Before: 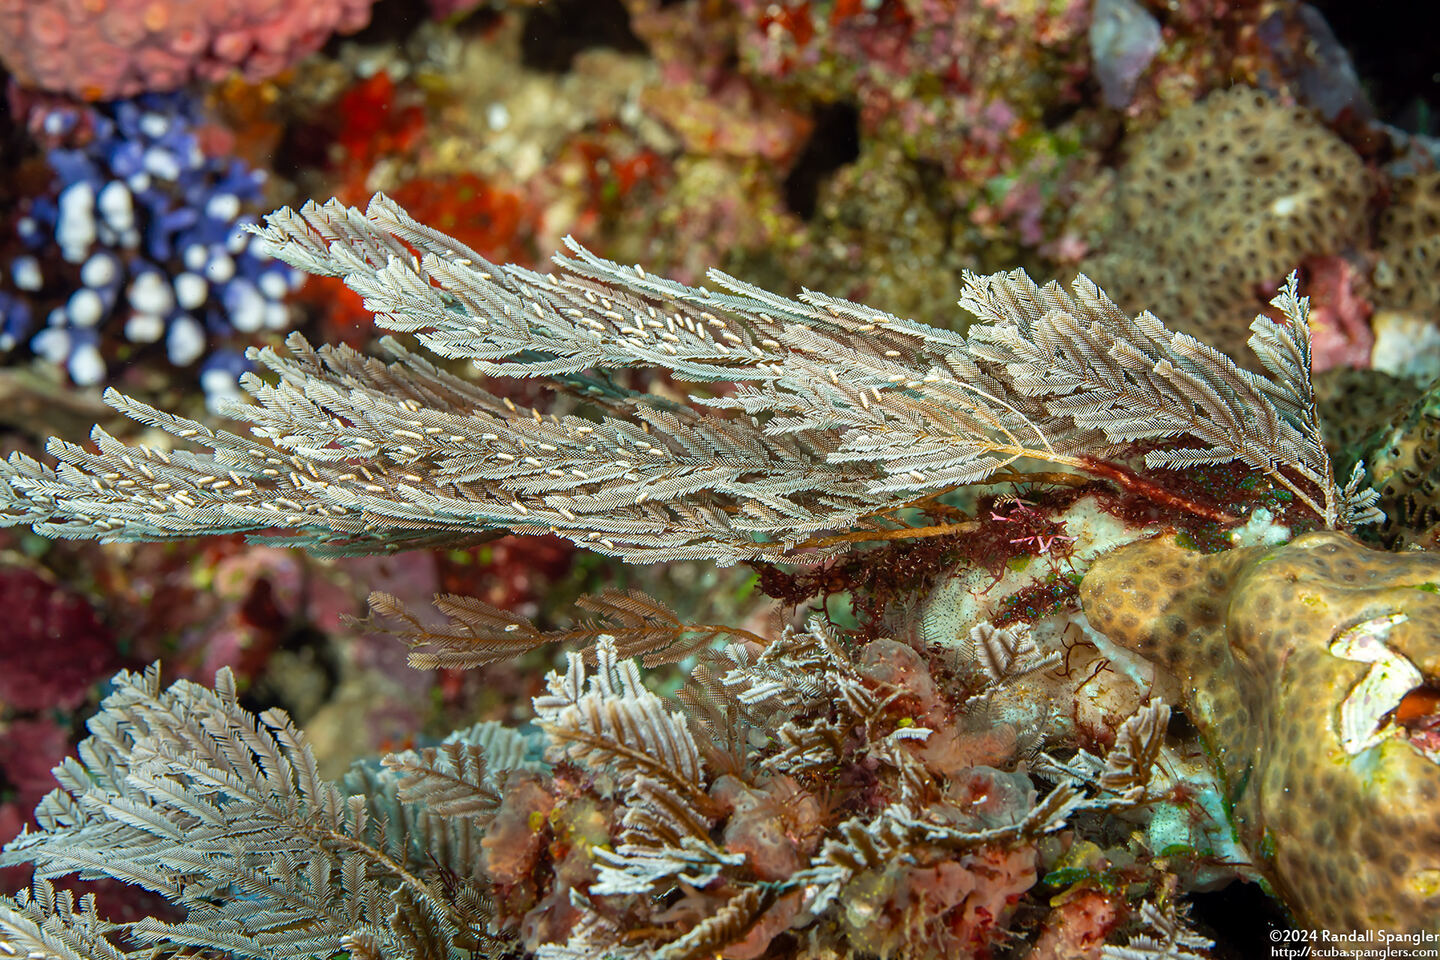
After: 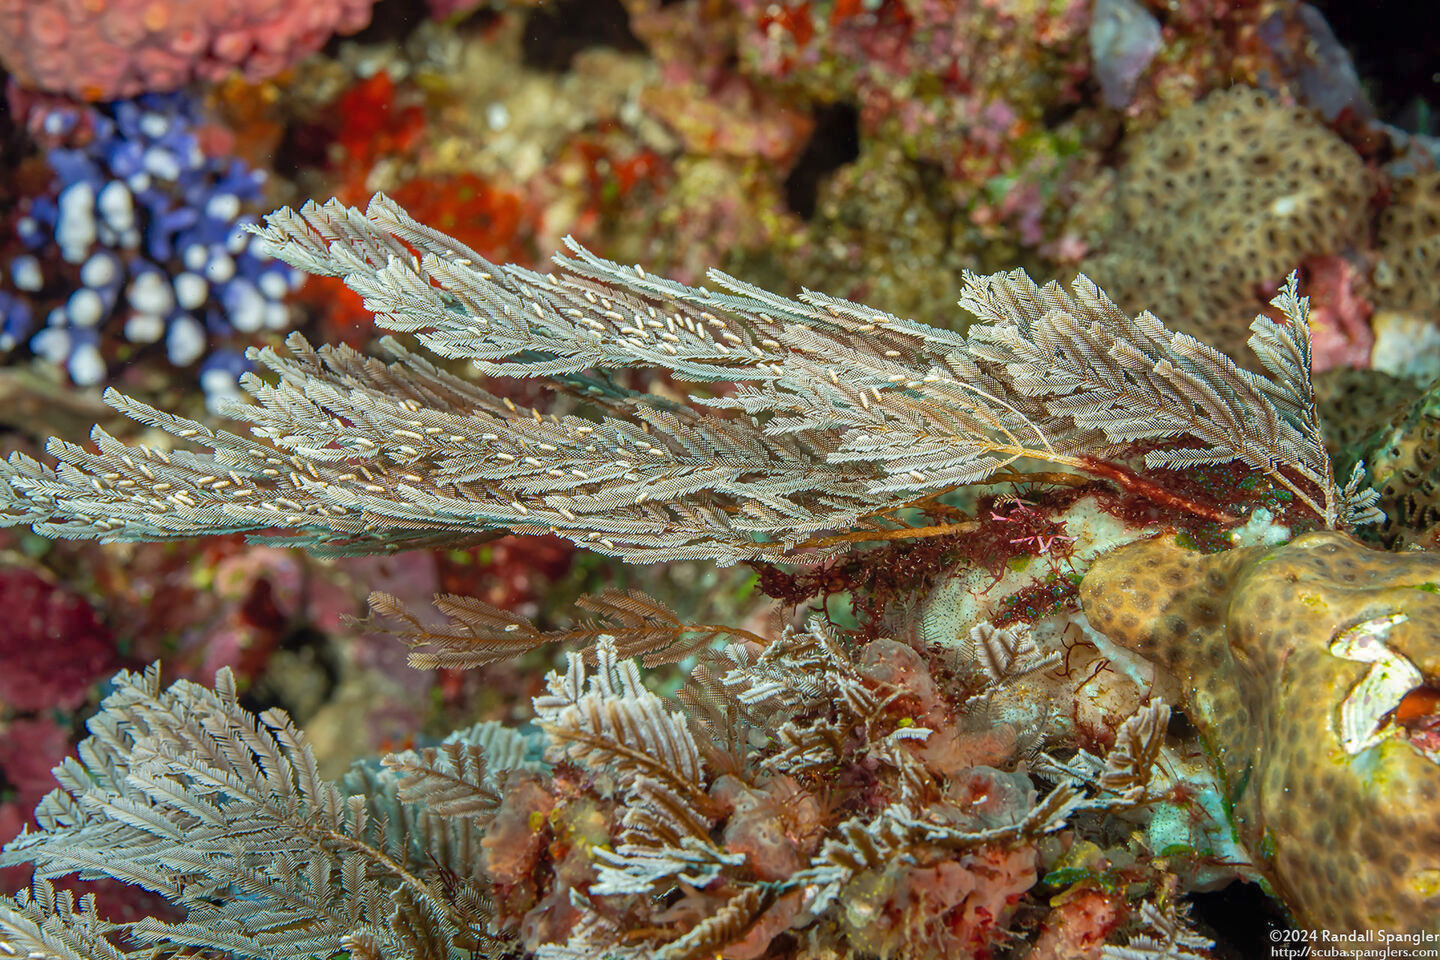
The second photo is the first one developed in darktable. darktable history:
local contrast: detail 110%
shadows and highlights: on, module defaults
